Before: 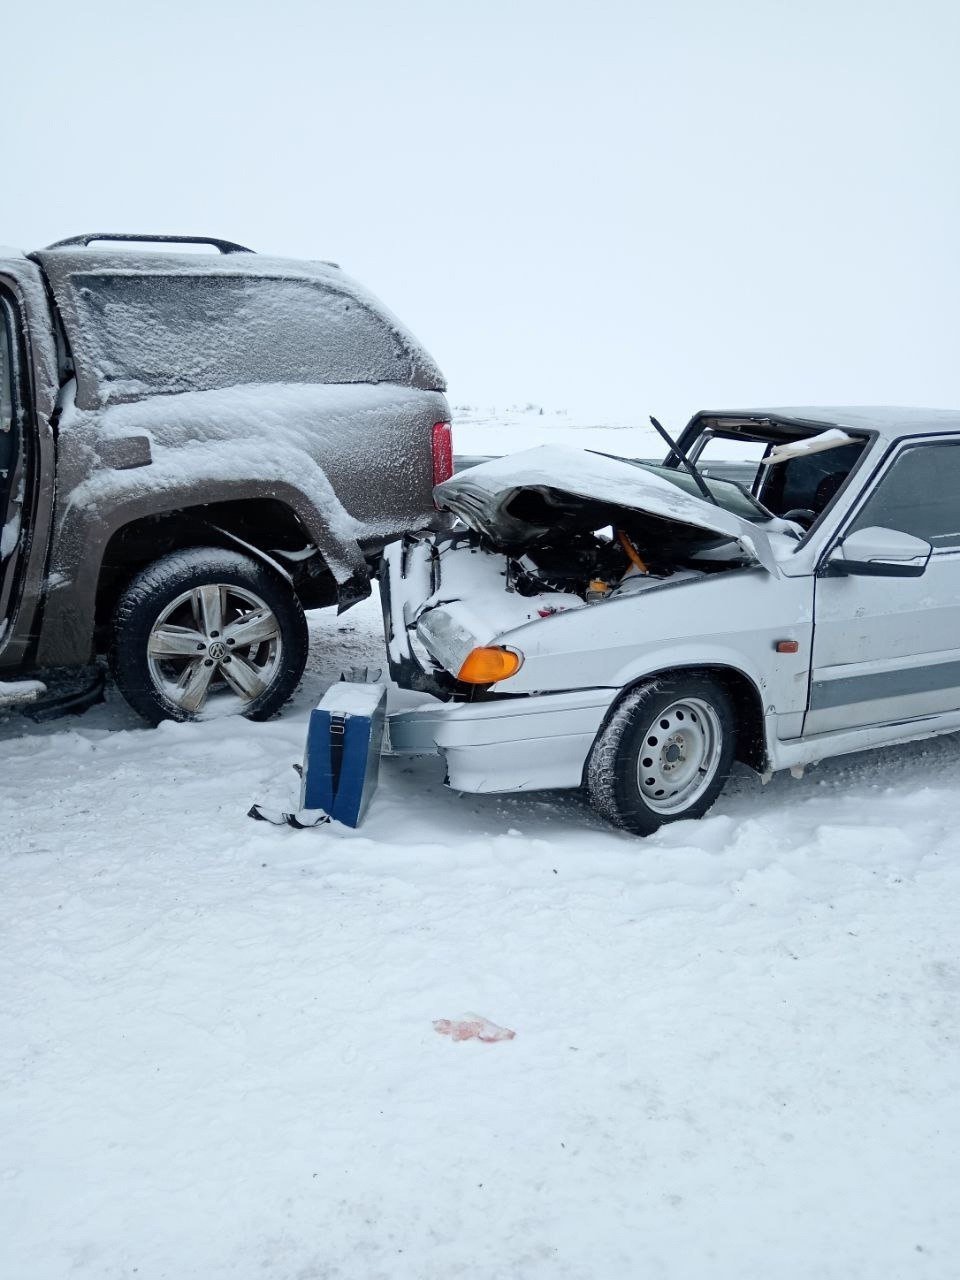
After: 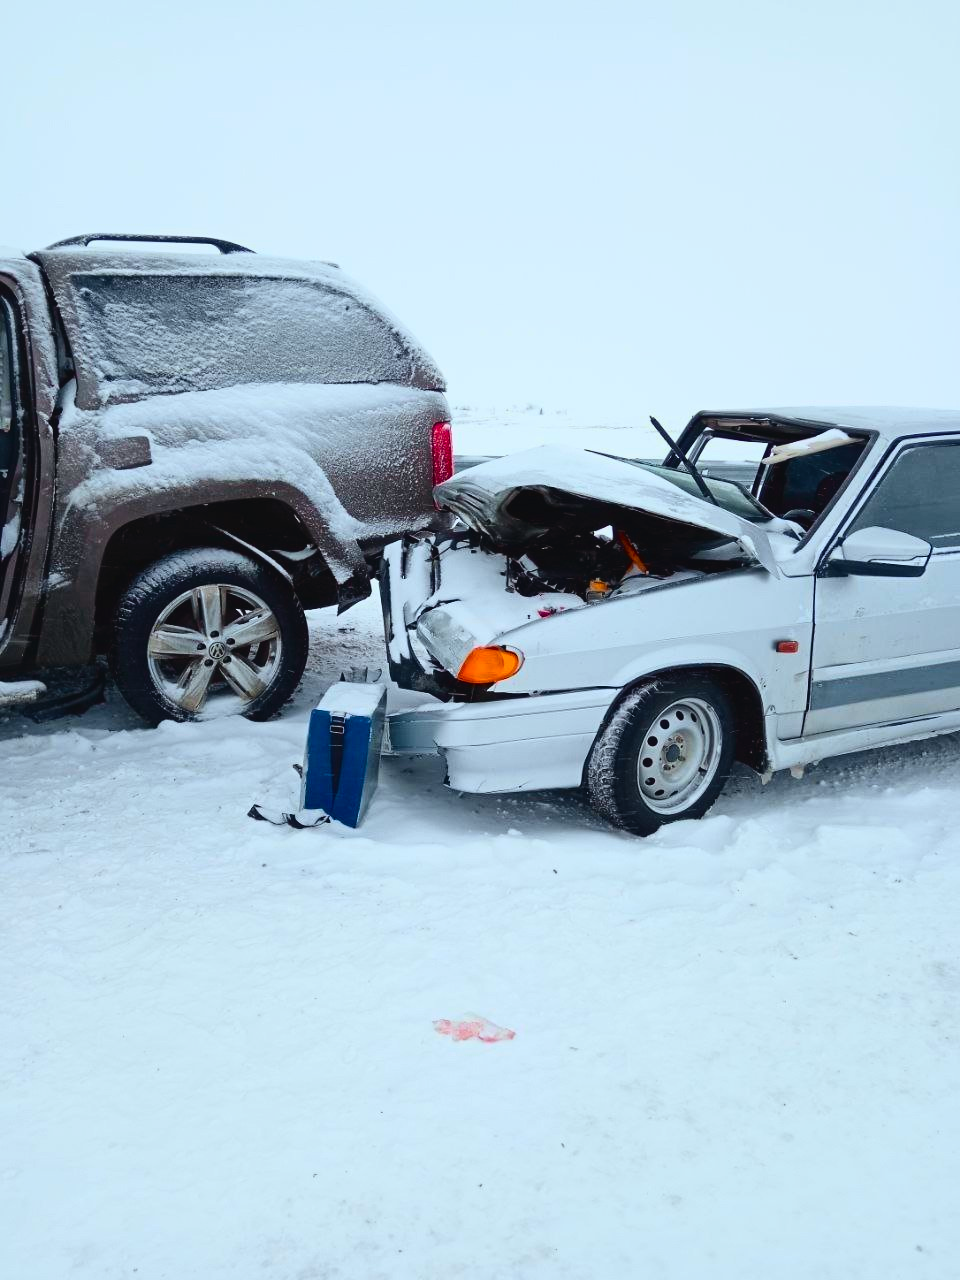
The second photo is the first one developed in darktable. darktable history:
tone curve: curves: ch0 [(0, 0.011) (0.139, 0.106) (0.295, 0.271) (0.499, 0.523) (0.739, 0.782) (0.857, 0.879) (1, 0.967)]; ch1 [(0, 0) (0.291, 0.229) (0.394, 0.365) (0.469, 0.456) (0.507, 0.504) (0.527, 0.546) (0.571, 0.614) (0.725, 0.779) (1, 1)]; ch2 [(0, 0) (0.125, 0.089) (0.35, 0.317) (0.437, 0.42) (0.502, 0.499) (0.537, 0.551) (0.613, 0.636) (1, 1)], color space Lab, independent channels, preserve colors none
color balance rgb: power › luminance -3.513%, power › chroma 0.577%, power › hue 37.74°, global offset › luminance 0.476%, global offset › hue 55.66°, perceptual saturation grading › global saturation 30.981%
